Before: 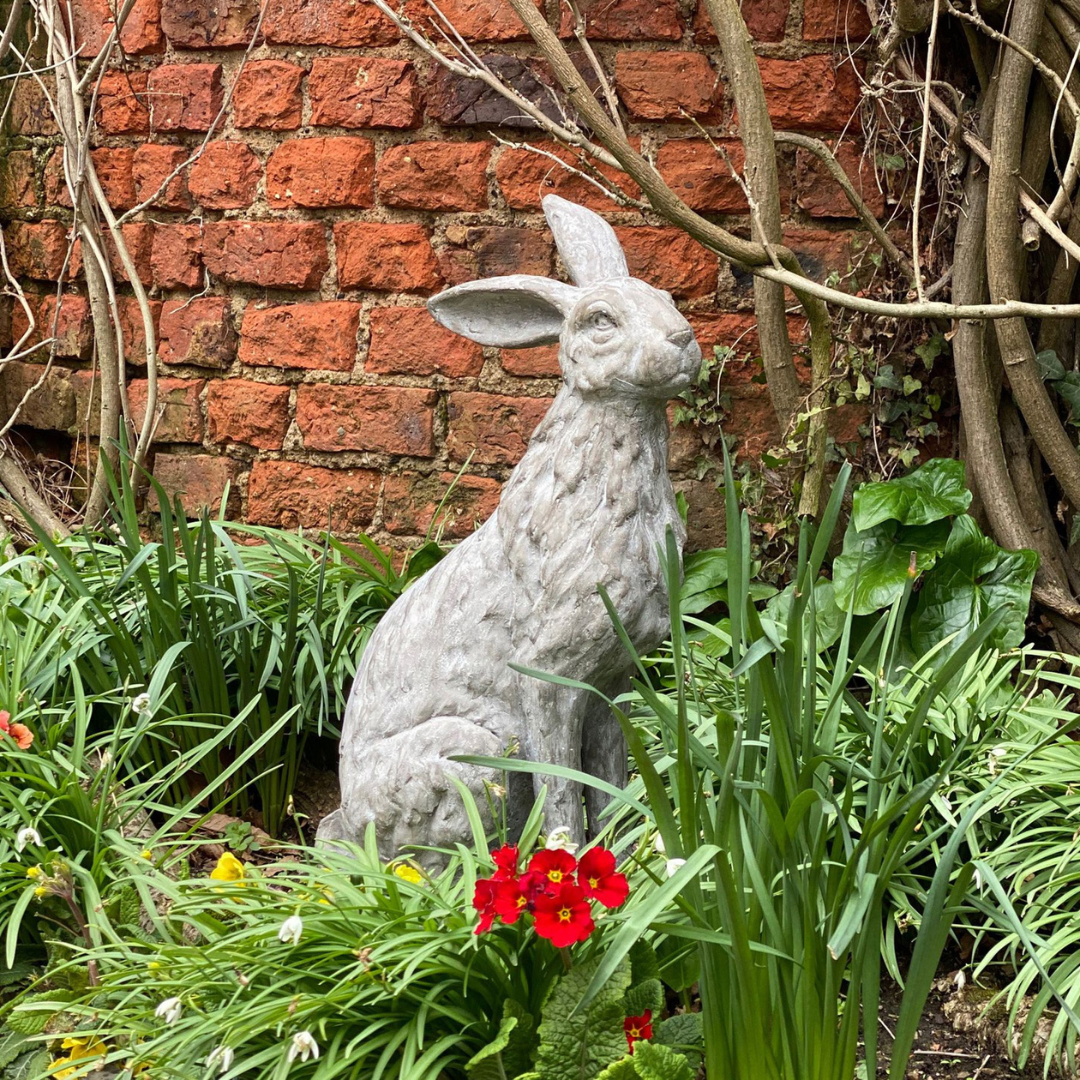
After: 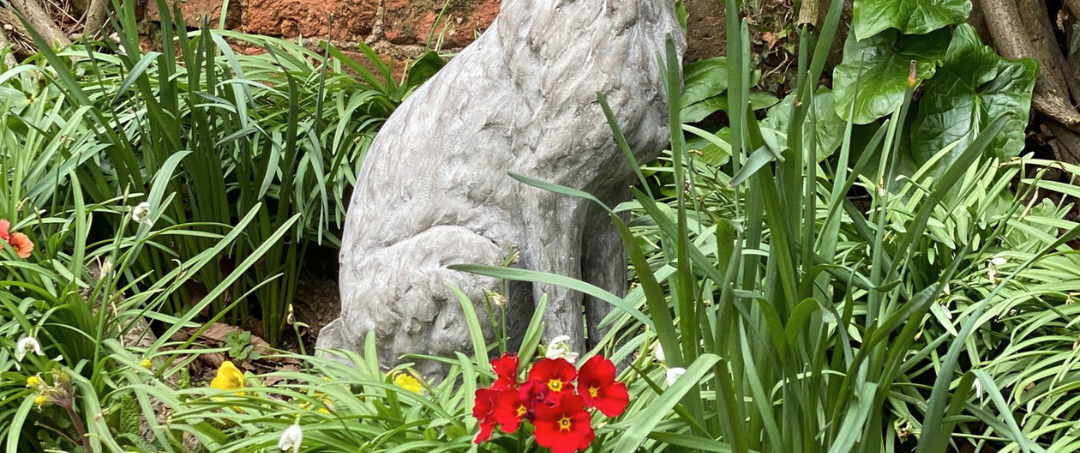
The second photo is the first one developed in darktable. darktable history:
crop: top 45.551%, bottom 12.262%
contrast brightness saturation: saturation -0.05
